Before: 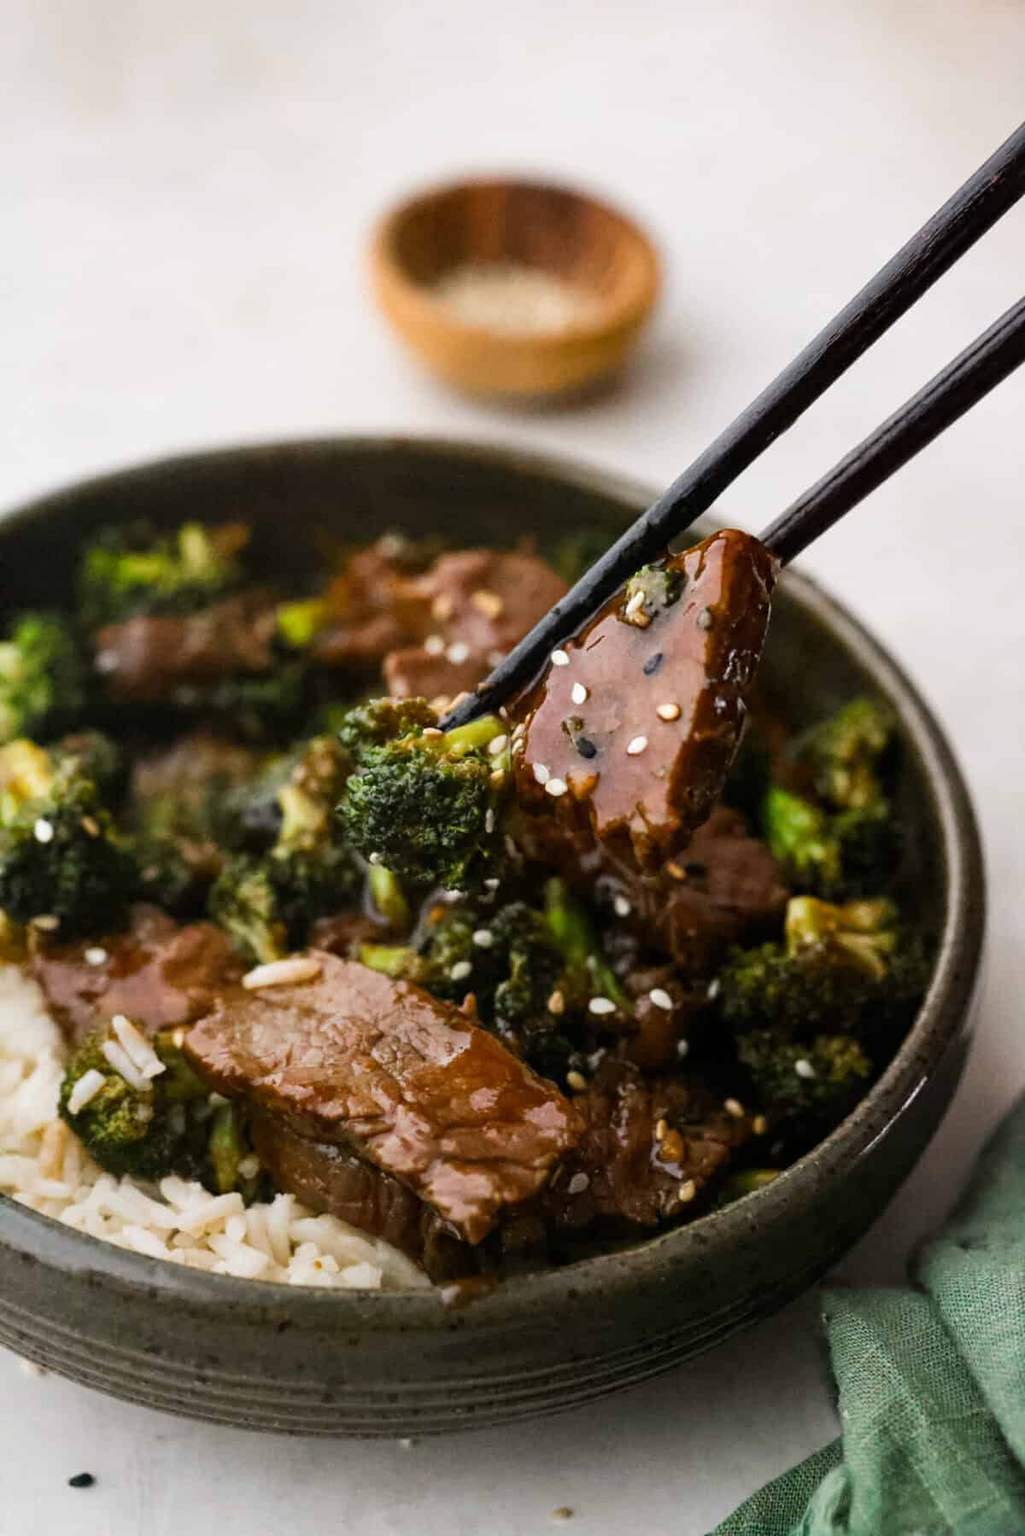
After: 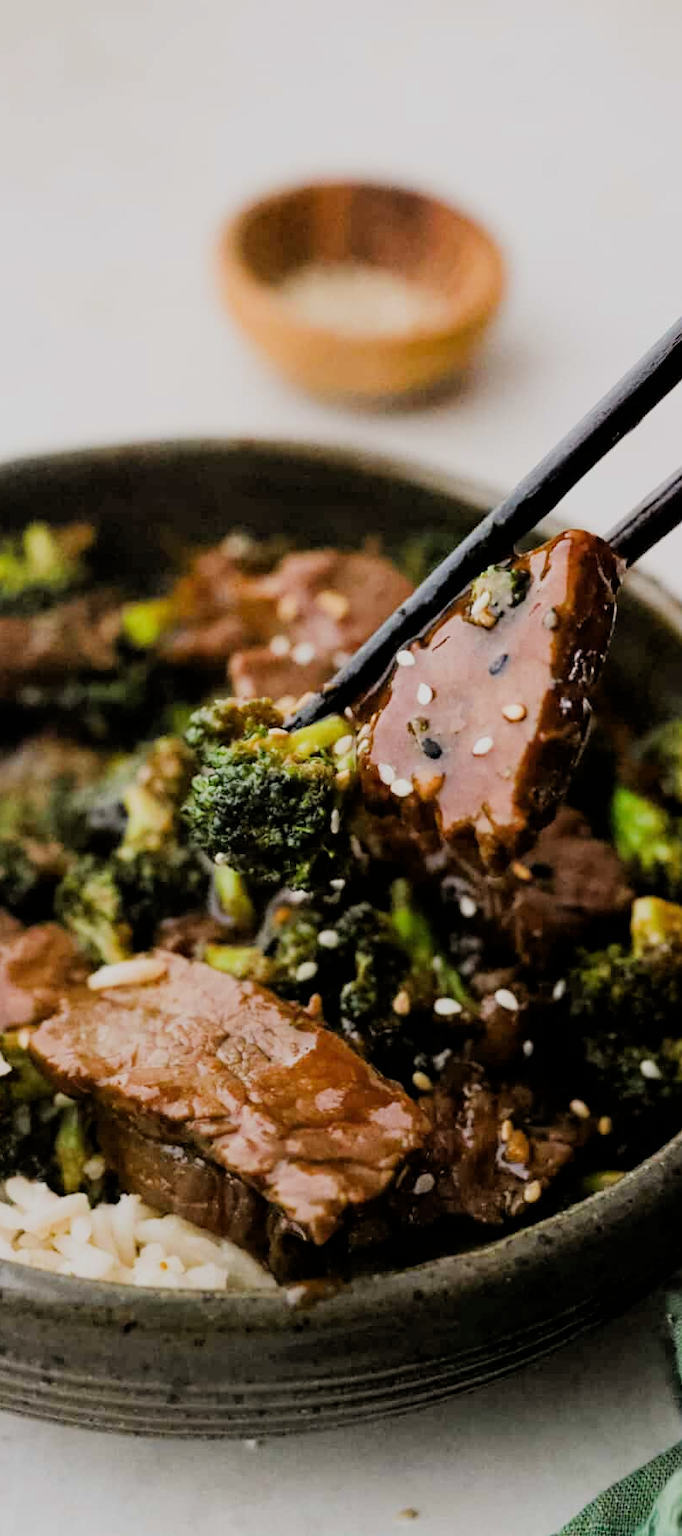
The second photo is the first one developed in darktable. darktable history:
crop and rotate: left 15.094%, right 18.301%
sharpen: radius 5.331, amount 0.314, threshold 26.3
exposure: exposure 0.608 EV, compensate highlight preservation false
filmic rgb: black relative exposure -6.17 EV, white relative exposure 6.97 EV, hardness 2.27
